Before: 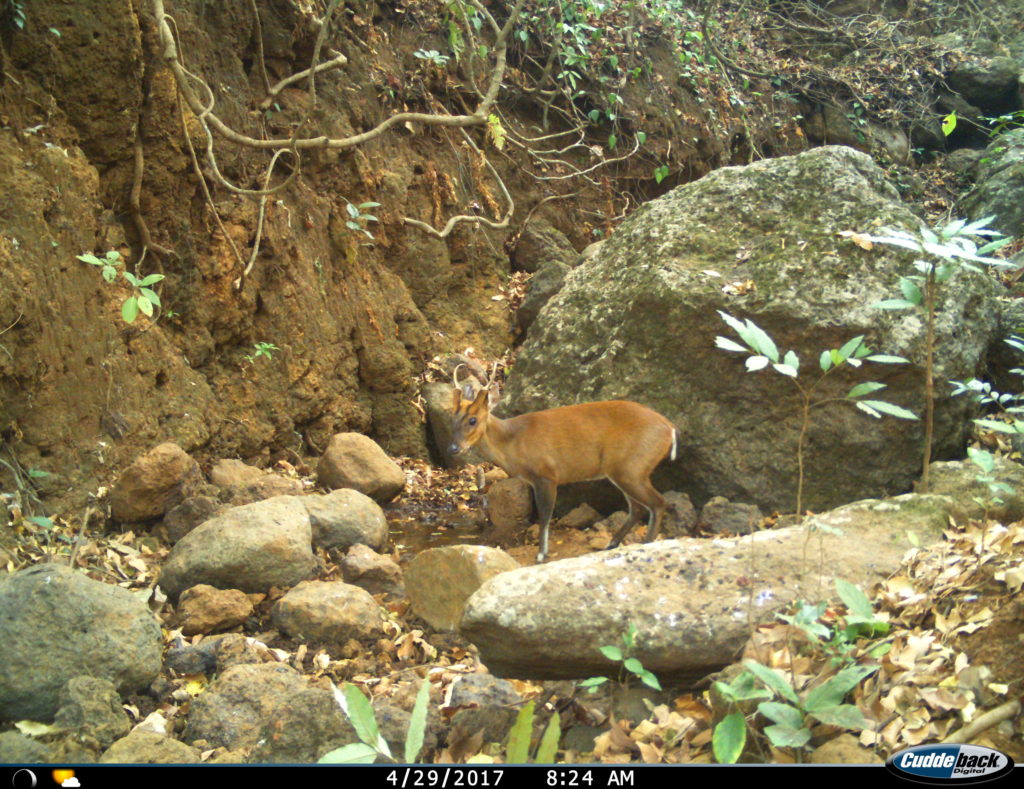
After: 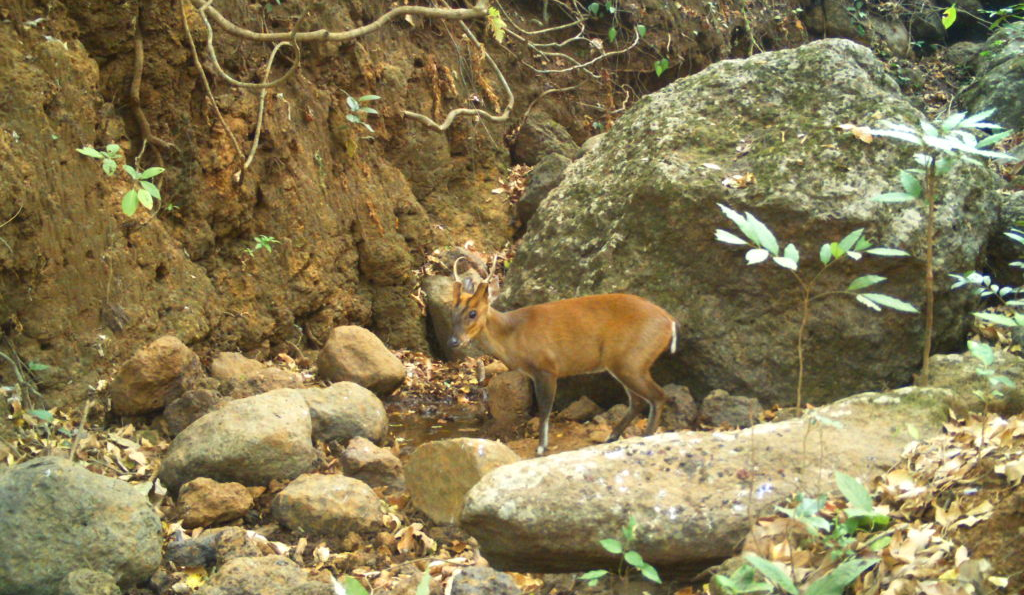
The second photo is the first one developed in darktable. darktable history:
shadows and highlights: shadows 35.31, highlights -35.14, soften with gaussian
crop: top 13.651%, bottom 10.849%
contrast brightness saturation: contrast 0.076, saturation 0.022
